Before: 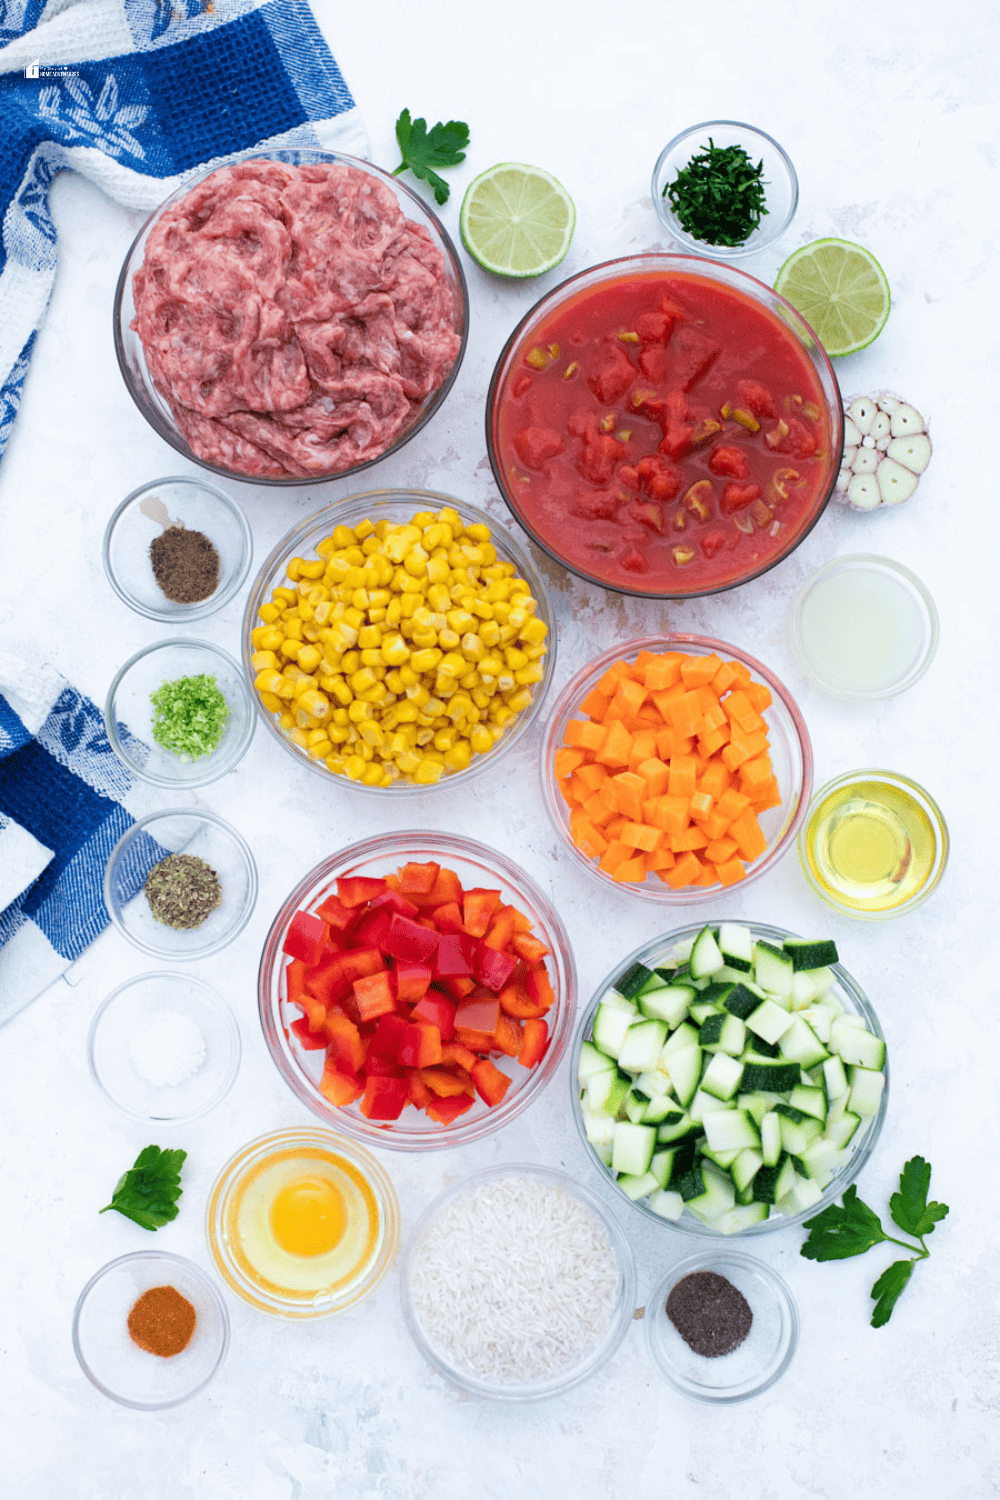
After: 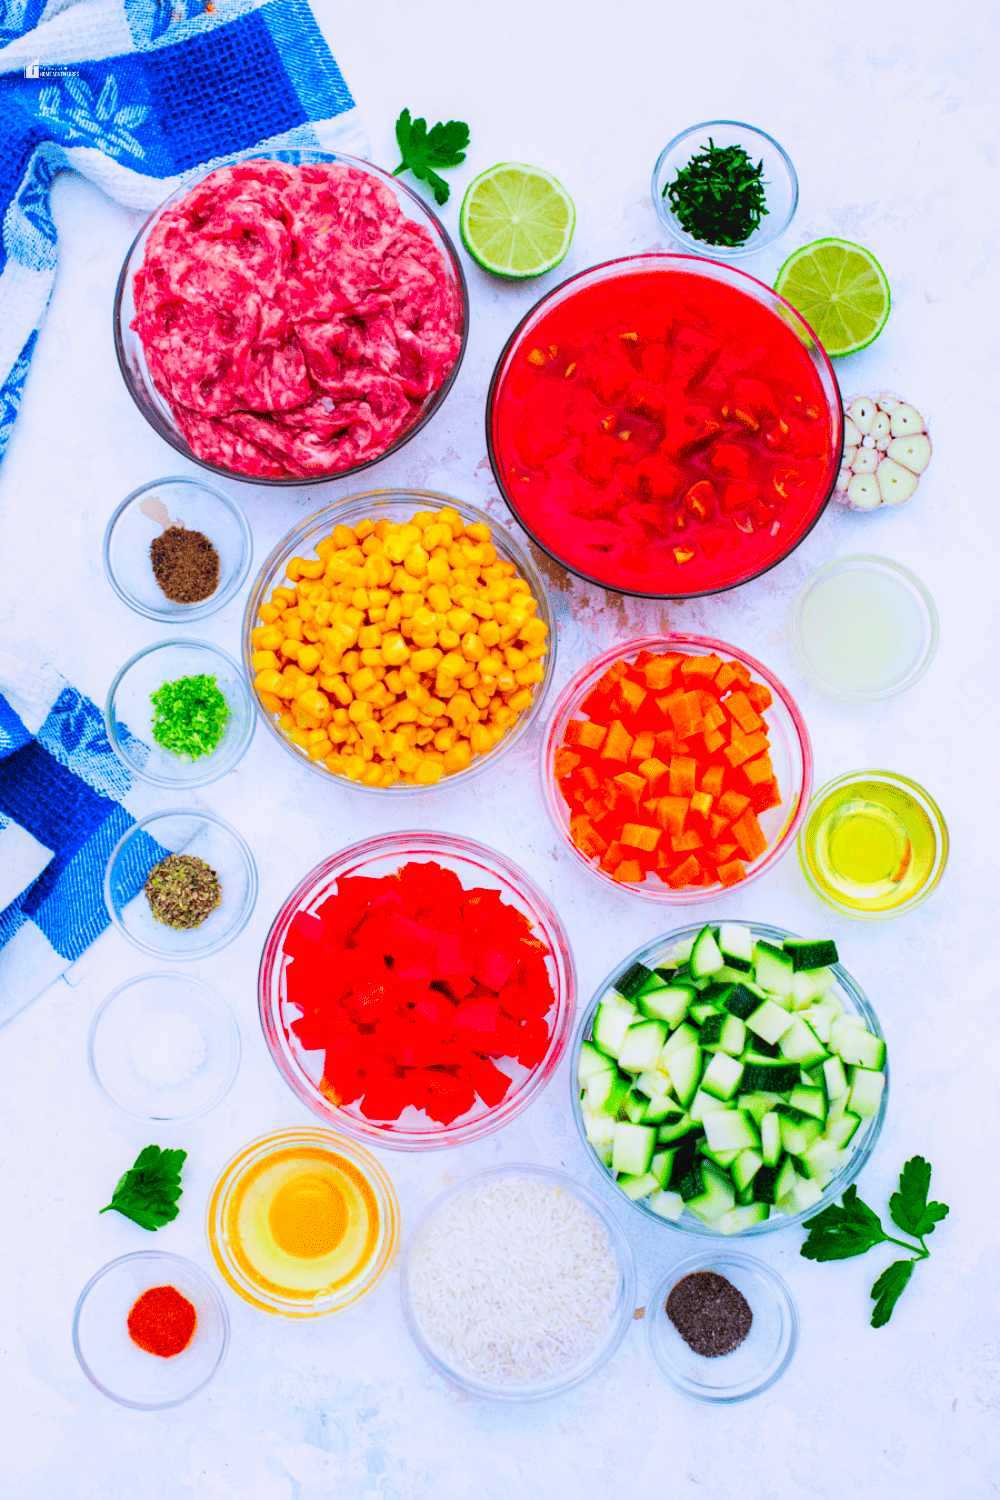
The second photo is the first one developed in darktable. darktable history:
filmic rgb: black relative exposure -16 EV, white relative exposure 6.29 EV, hardness 5.1, contrast 1.35
local contrast: on, module defaults
color correction: highlights a* 1.59, highlights b* -1.7, saturation 2.48
